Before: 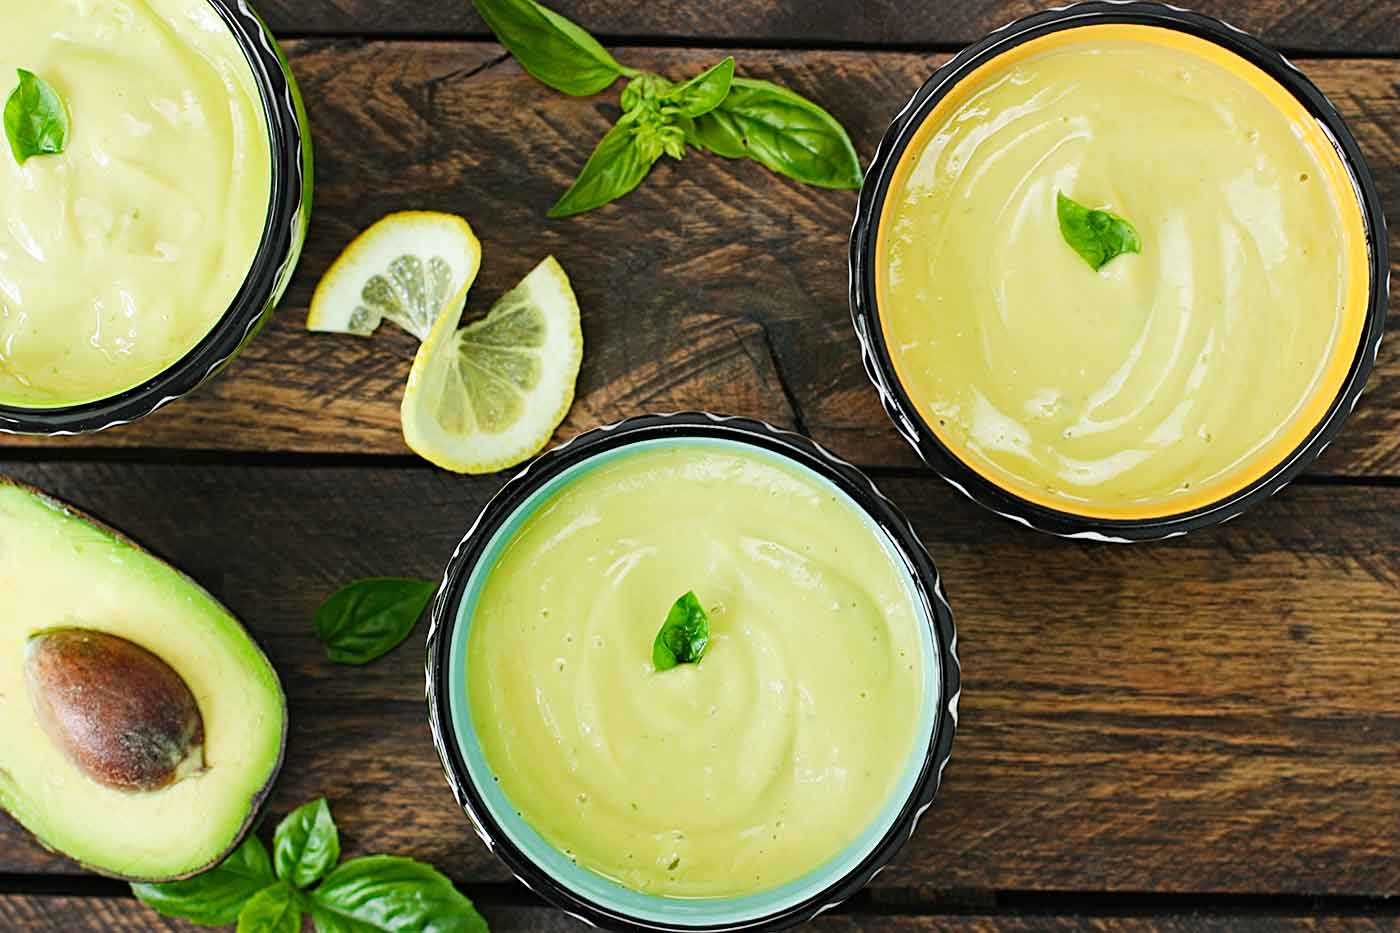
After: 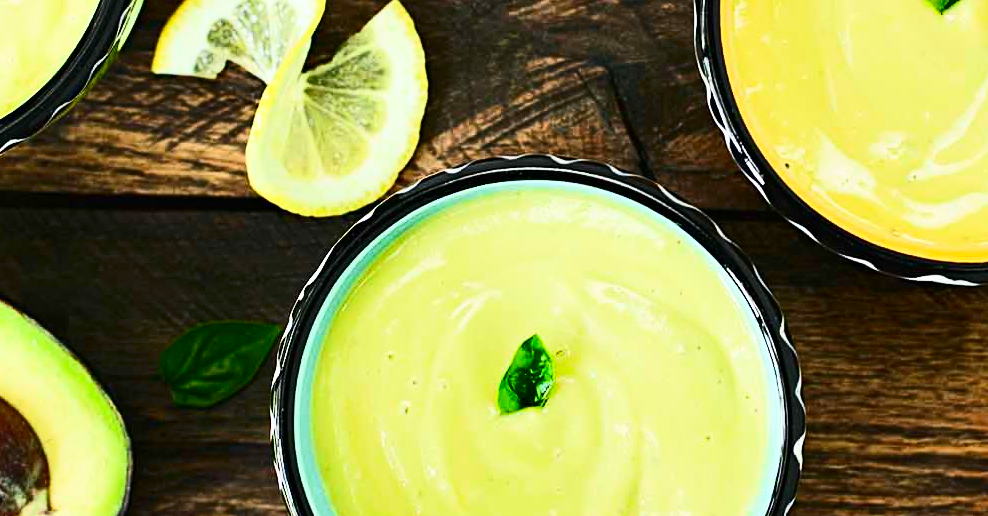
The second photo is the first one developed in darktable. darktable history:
crop: left 11.123%, top 27.61%, right 18.3%, bottom 17.034%
shadows and highlights: soften with gaussian
contrast brightness saturation: contrast 0.4, brightness 0.1, saturation 0.21
